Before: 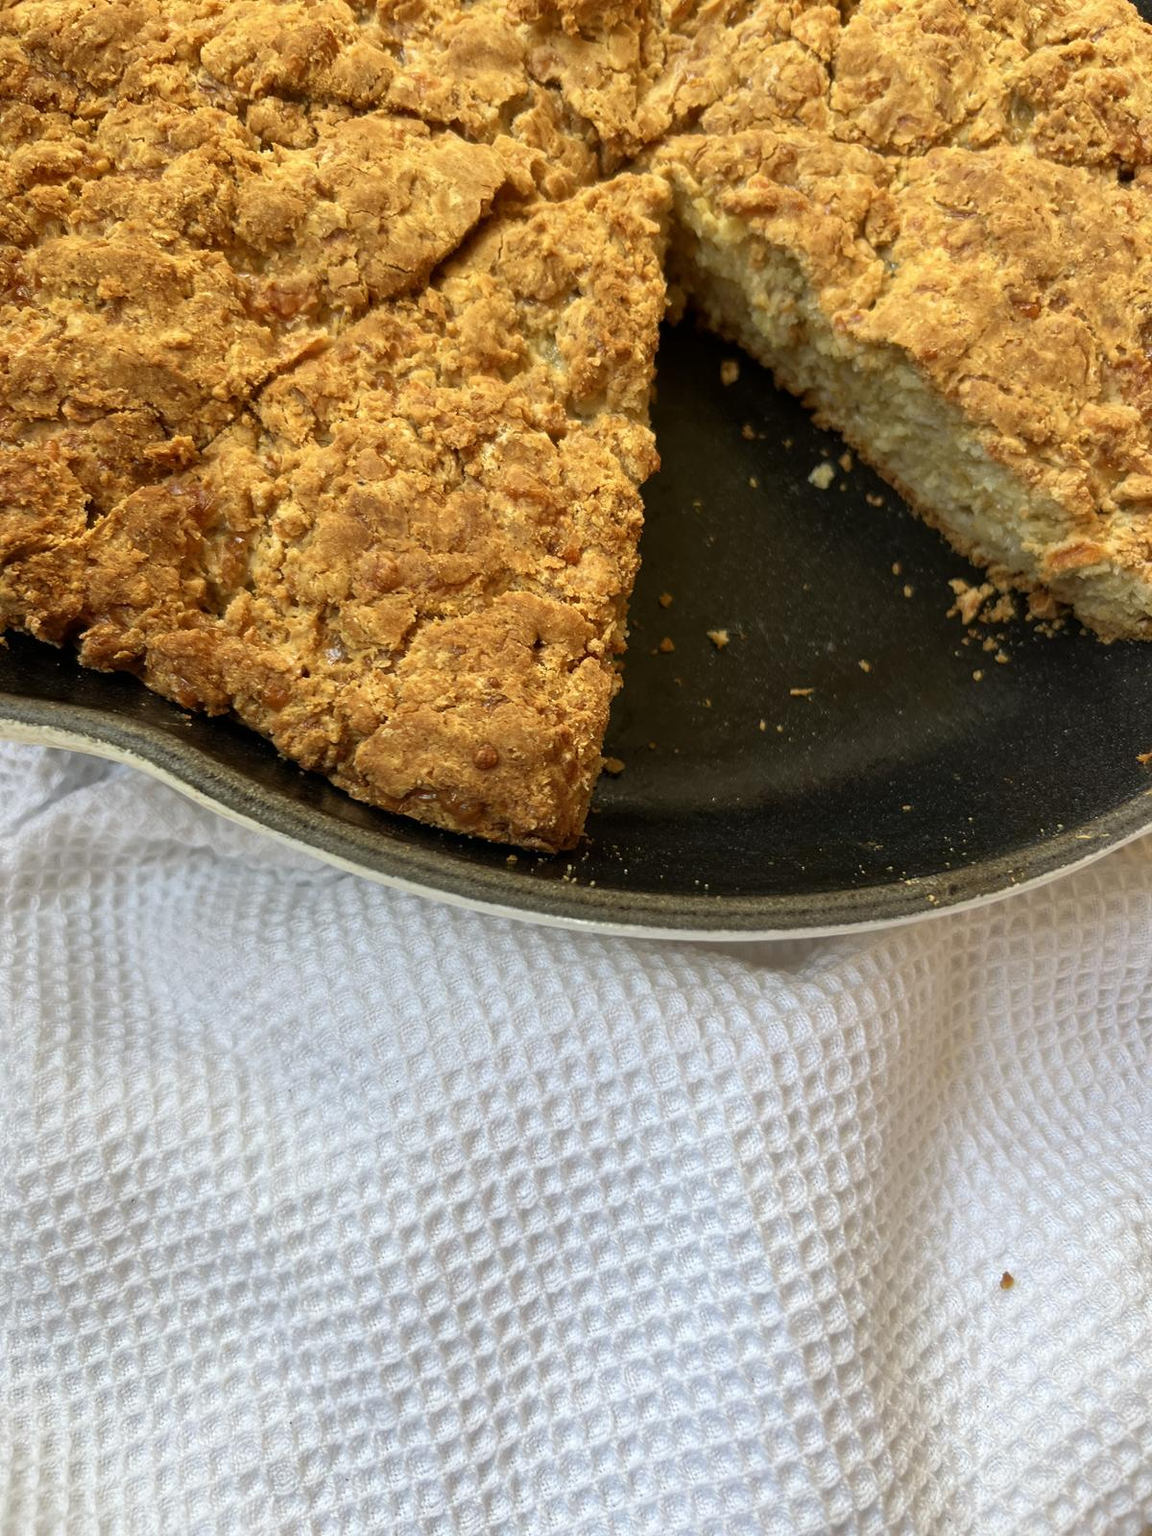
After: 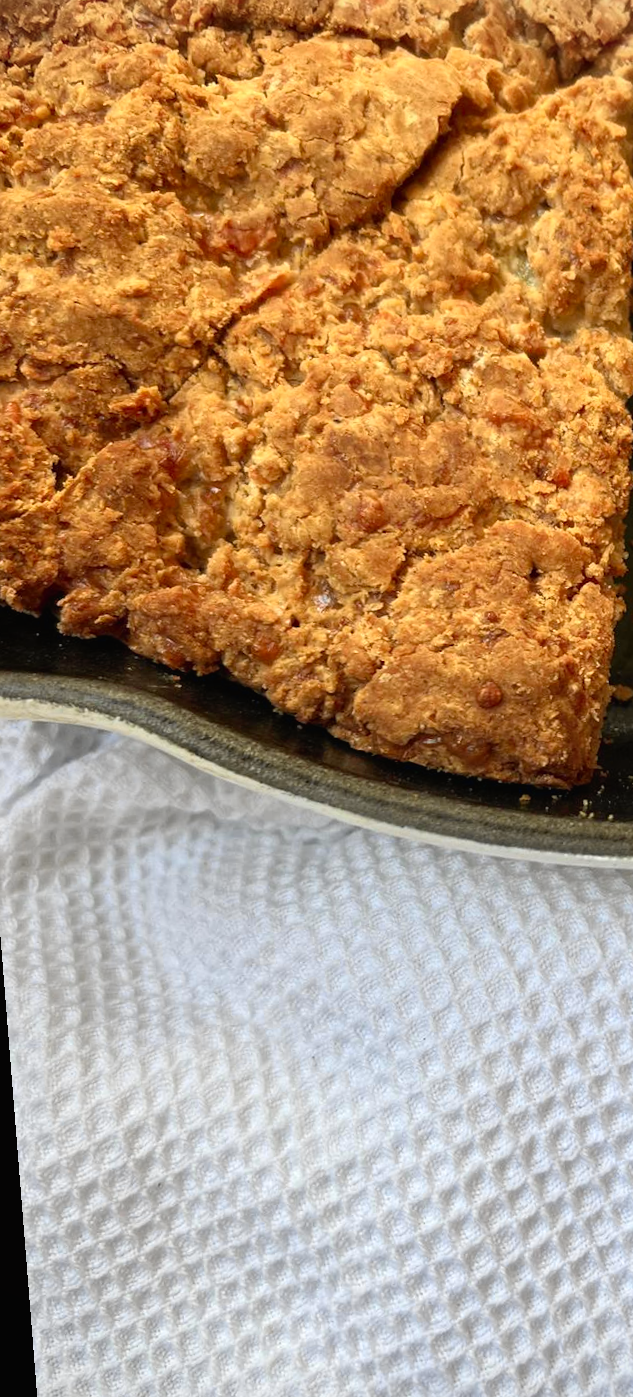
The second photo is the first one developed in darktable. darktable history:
vignetting: fall-off start 92.6%, brightness -0.52, saturation -0.51, center (-0.012, 0)
crop: left 0.587%, right 45.588%, bottom 0.086%
rotate and perspective: rotation -4.57°, crop left 0.054, crop right 0.944, crop top 0.087, crop bottom 0.914
tone curve: curves: ch0 [(0, 0.012) (0.056, 0.046) (0.218, 0.213) (0.606, 0.62) (0.82, 0.846) (1, 1)]; ch1 [(0, 0) (0.226, 0.261) (0.403, 0.437) (0.469, 0.472) (0.495, 0.499) (0.508, 0.503) (0.545, 0.555) (0.59, 0.598) (0.686, 0.728) (1, 1)]; ch2 [(0, 0) (0.269, 0.299) (0.459, 0.45) (0.498, 0.499) (0.523, 0.512) (0.568, 0.558) (0.634, 0.617) (0.698, 0.677) (0.806, 0.769) (1, 1)], color space Lab, independent channels, preserve colors none
